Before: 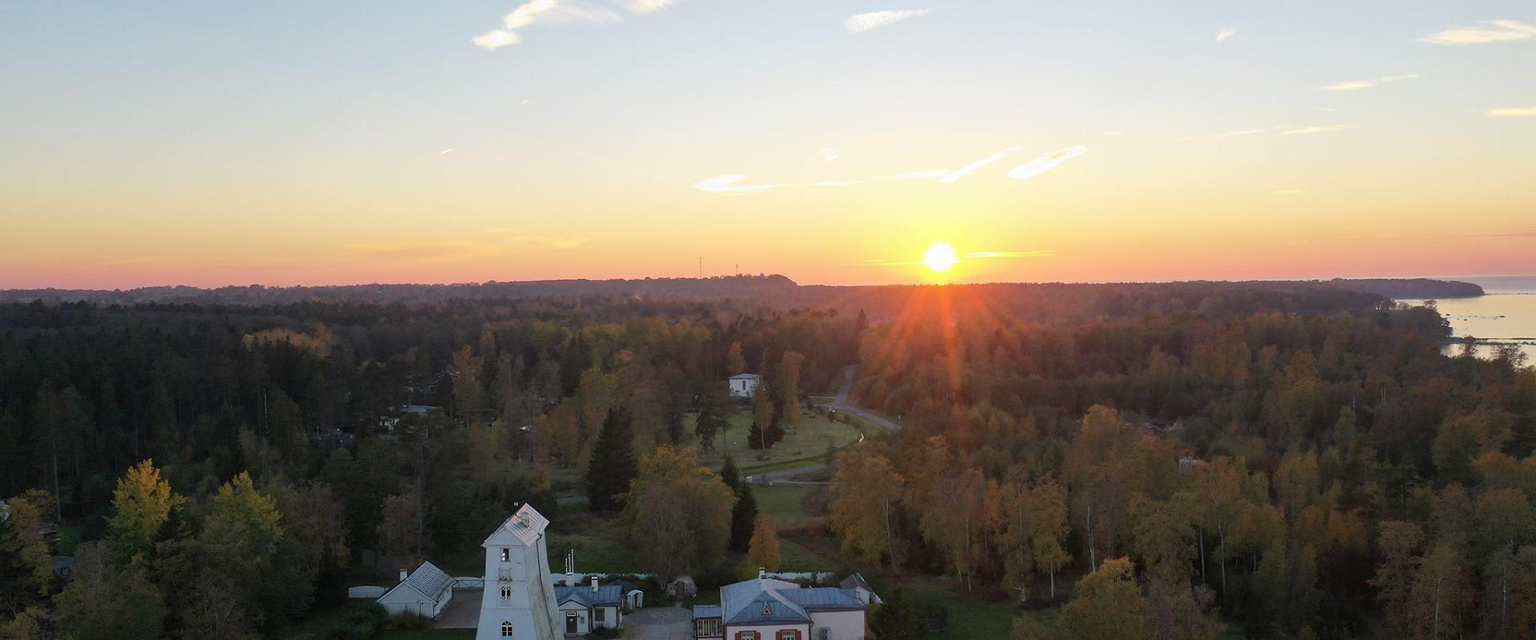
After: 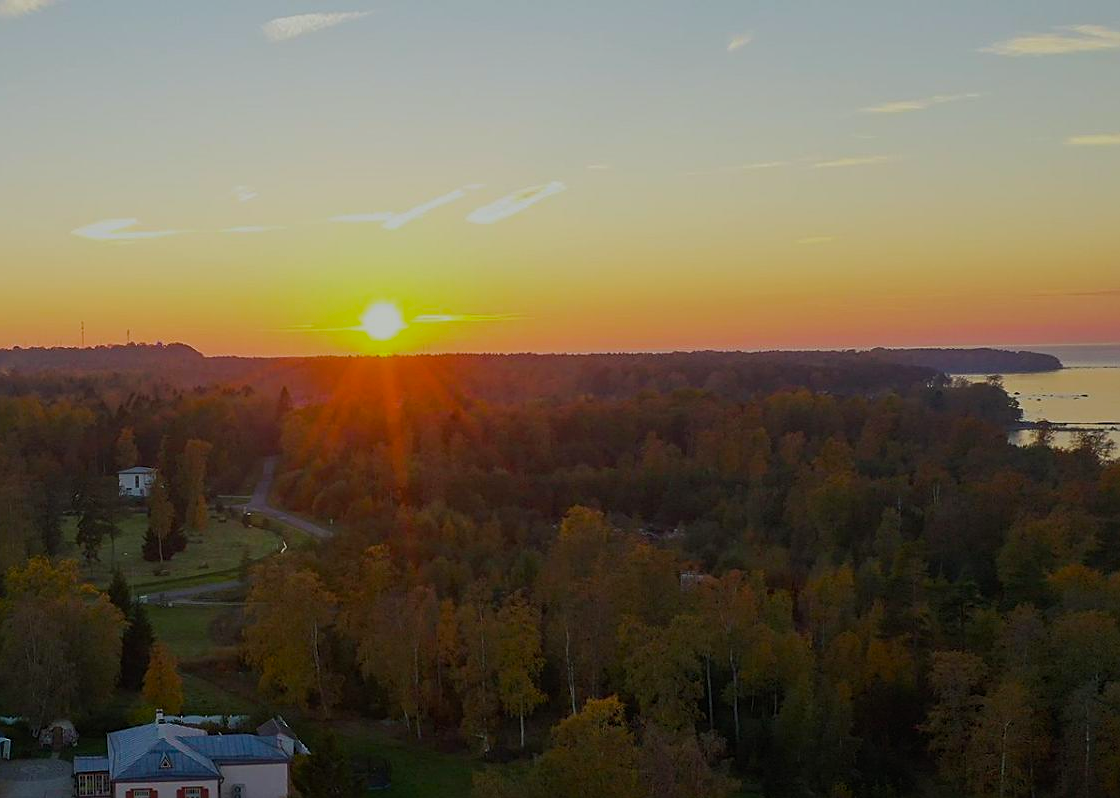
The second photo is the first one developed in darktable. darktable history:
tone equalizer: smoothing diameter 24.87%, edges refinement/feathering 9.15, preserve details guided filter
crop: left 41.339%
color correction: highlights a* -2.59, highlights b* 2.46
sharpen: amount 0.489
color balance rgb: white fulcrum 0.094 EV, linear chroma grading › shadows 18.737%, linear chroma grading › highlights 2.483%, linear chroma grading › mid-tones 10.544%, perceptual saturation grading › global saturation 30.759%
exposure: exposure -0.927 EV, compensate highlight preservation false
